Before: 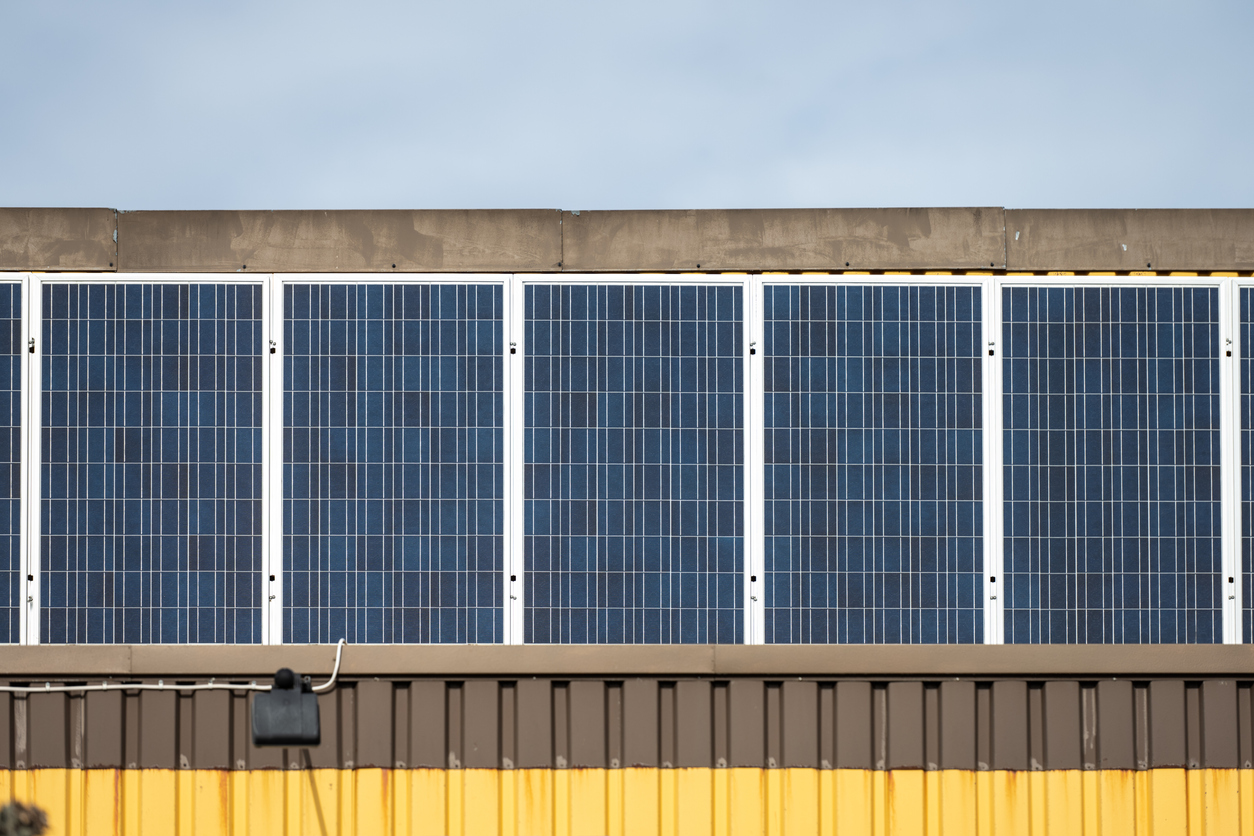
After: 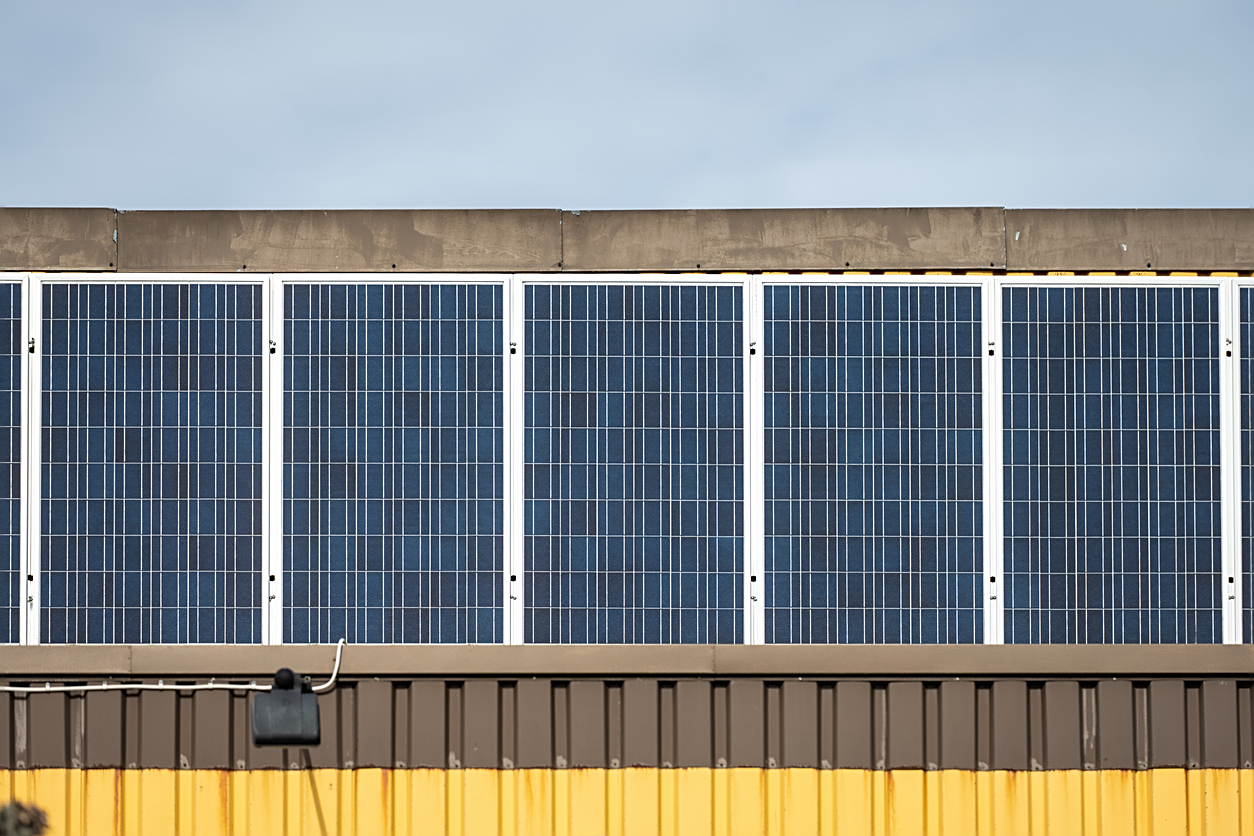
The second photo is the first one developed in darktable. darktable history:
sharpen: on, module defaults
shadows and highlights: shadows 20.55, highlights -20.99, soften with gaussian
